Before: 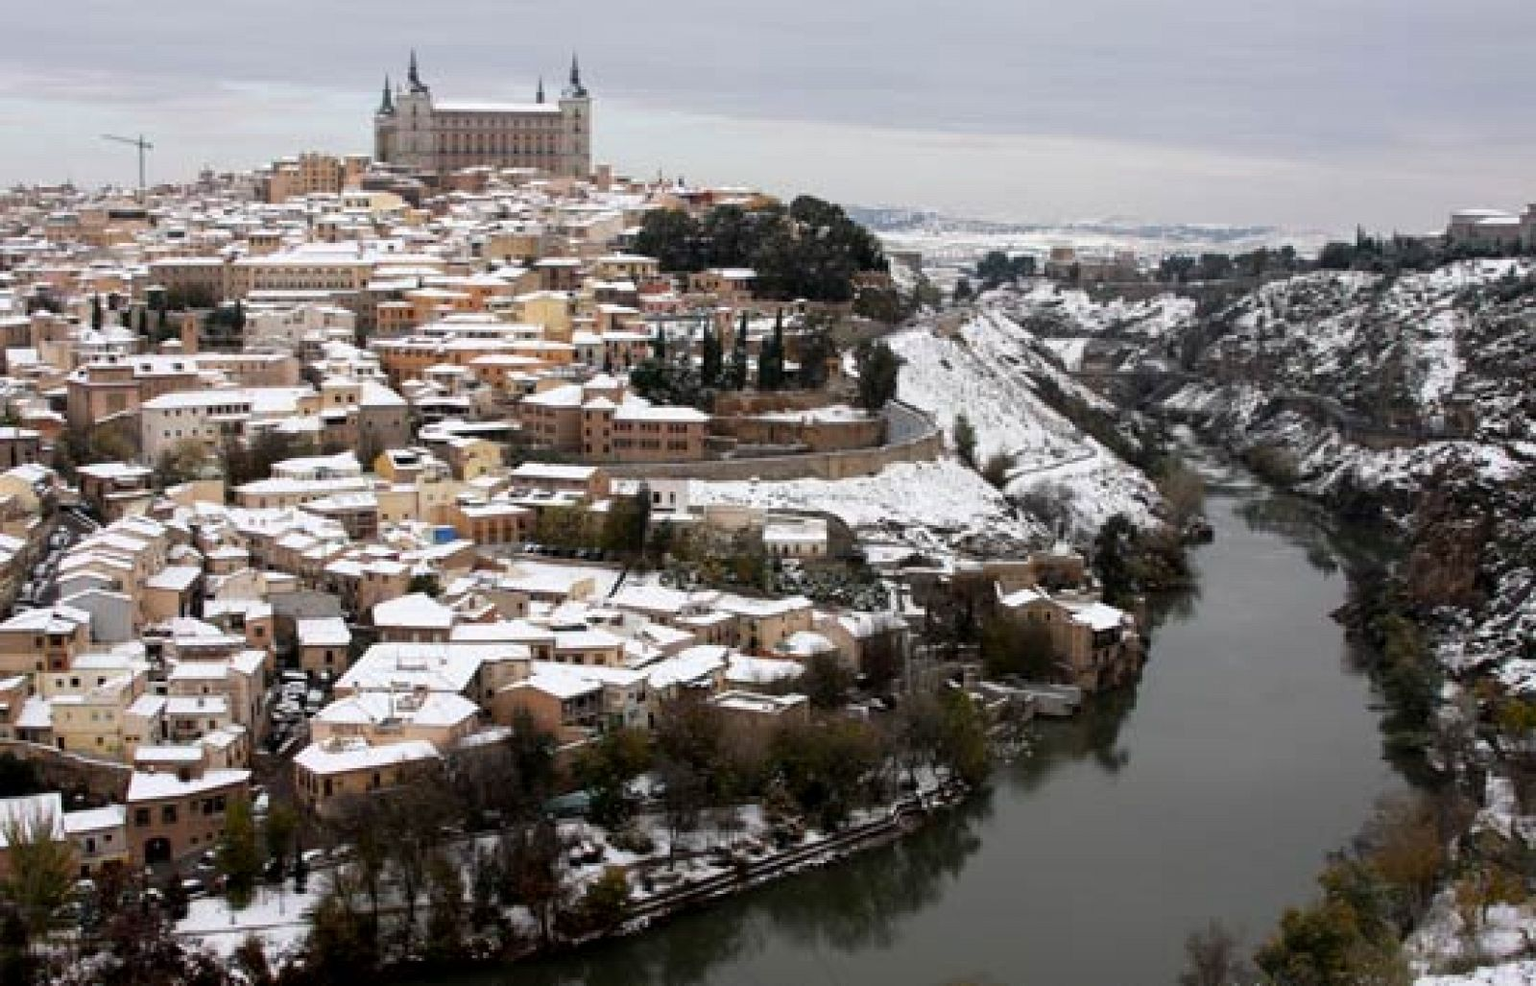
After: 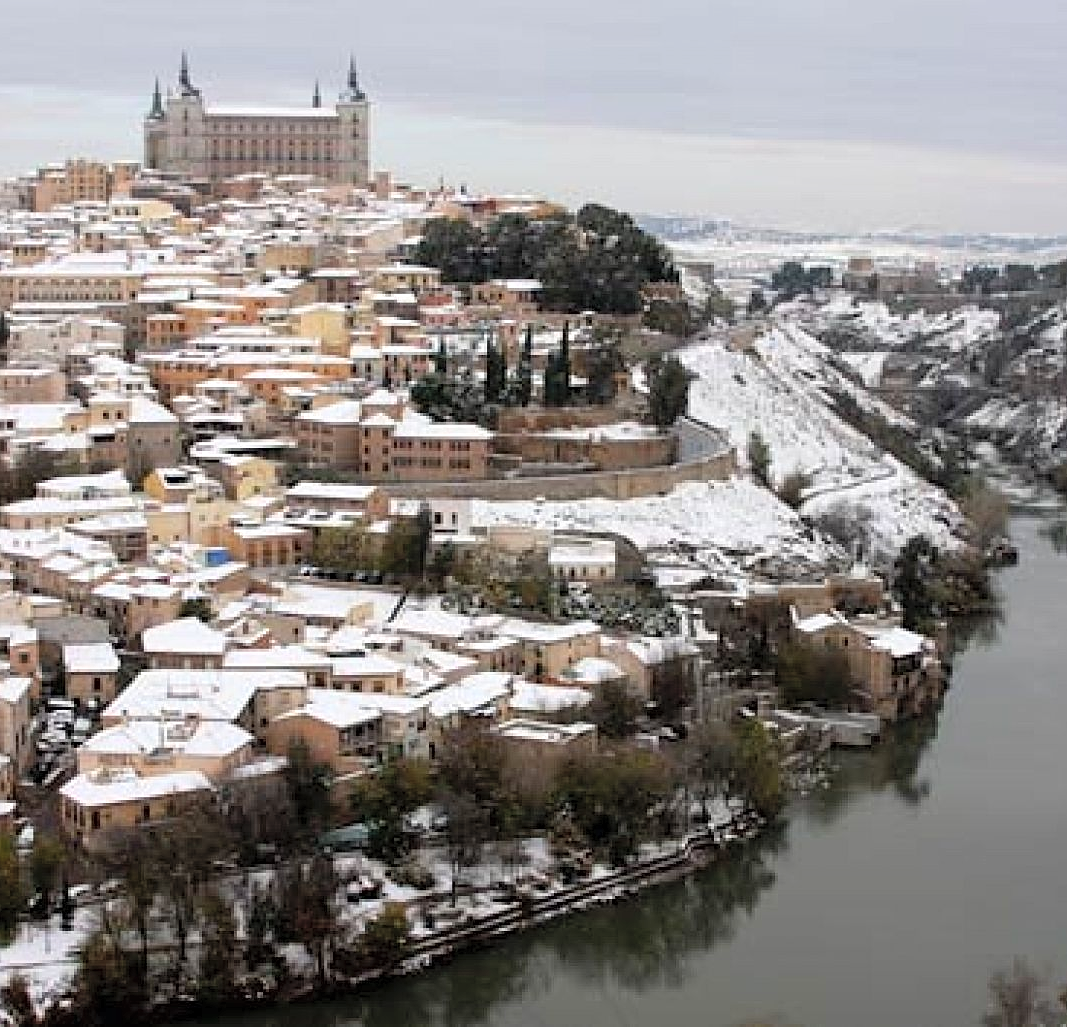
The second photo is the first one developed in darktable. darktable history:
contrast brightness saturation: brightness 0.154
sharpen: on, module defaults
crop: left 15.422%, right 17.84%
